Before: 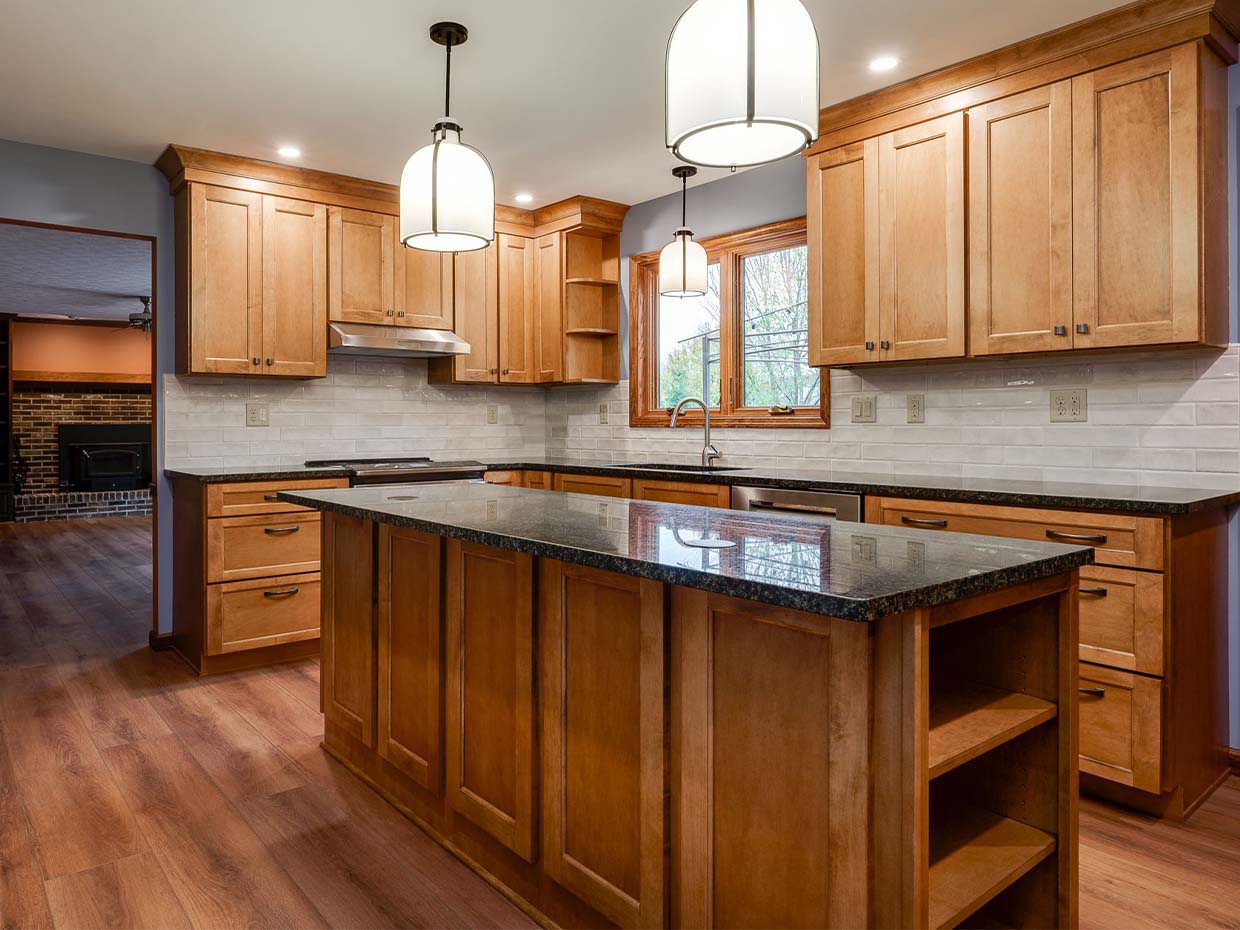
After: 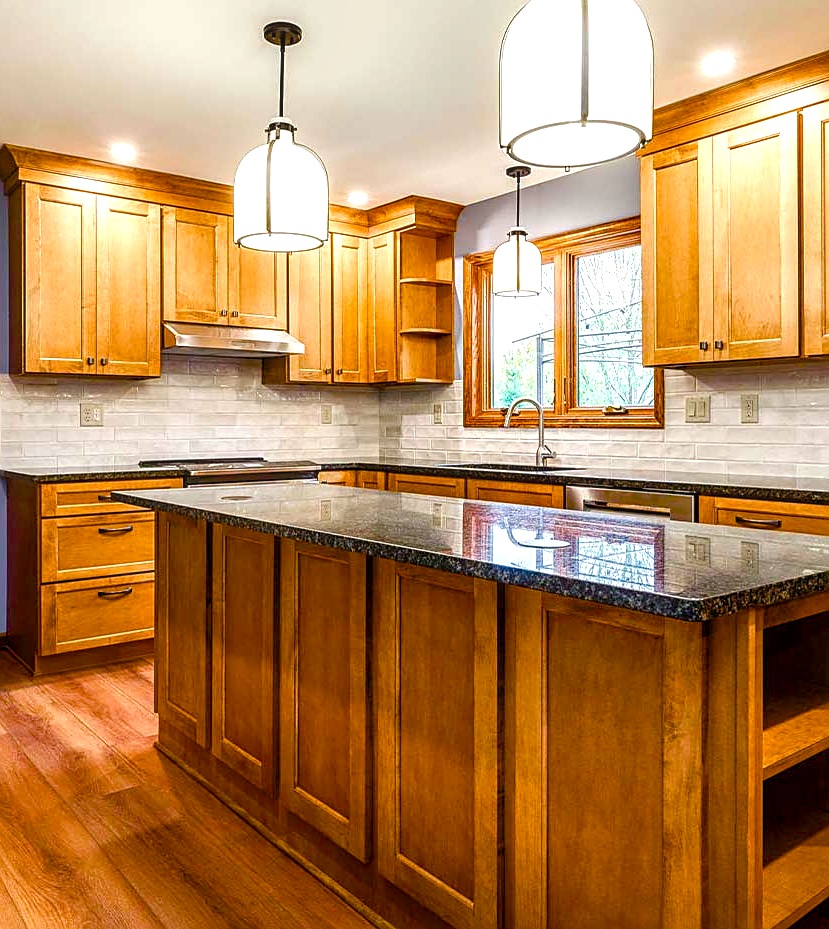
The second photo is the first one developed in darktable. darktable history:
crop and rotate: left 13.499%, right 19.573%
local contrast: on, module defaults
sharpen: on, module defaults
color balance rgb: perceptual saturation grading › global saturation 39.273%, perceptual saturation grading › highlights -25.624%, perceptual saturation grading › mid-tones 34.893%, perceptual saturation grading › shadows 36.183%, global vibrance 20%
exposure: exposure 0.719 EV, compensate highlight preservation false
